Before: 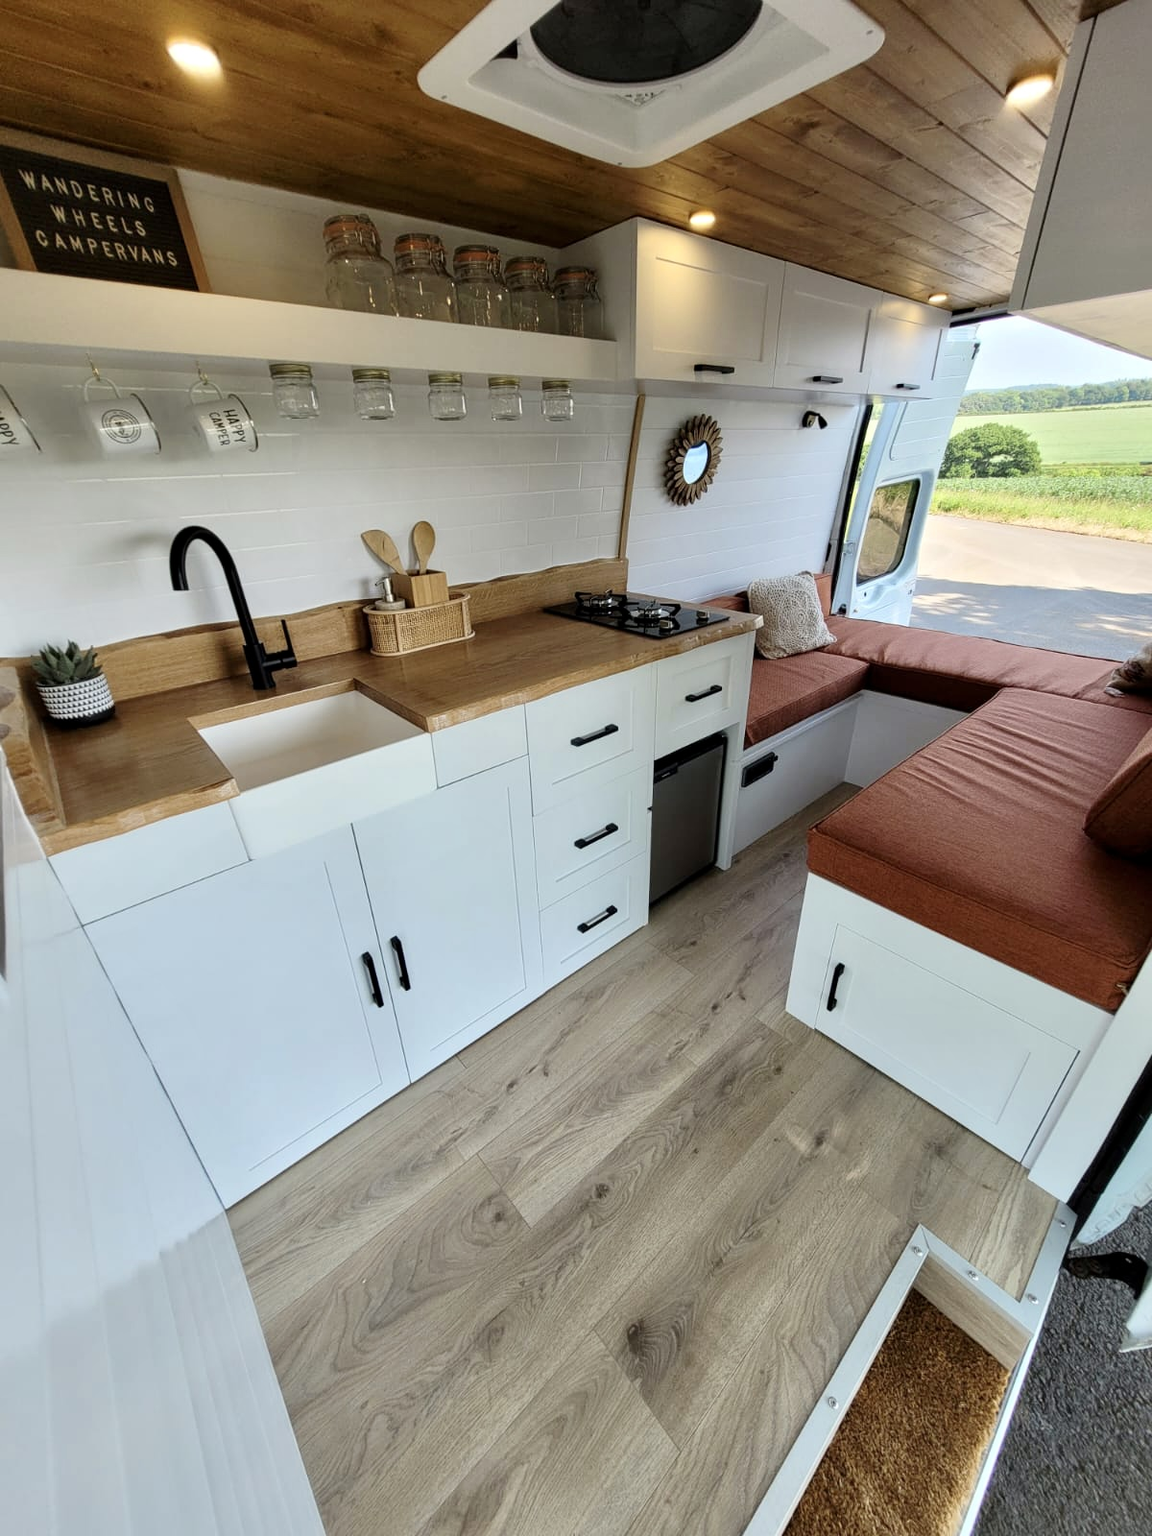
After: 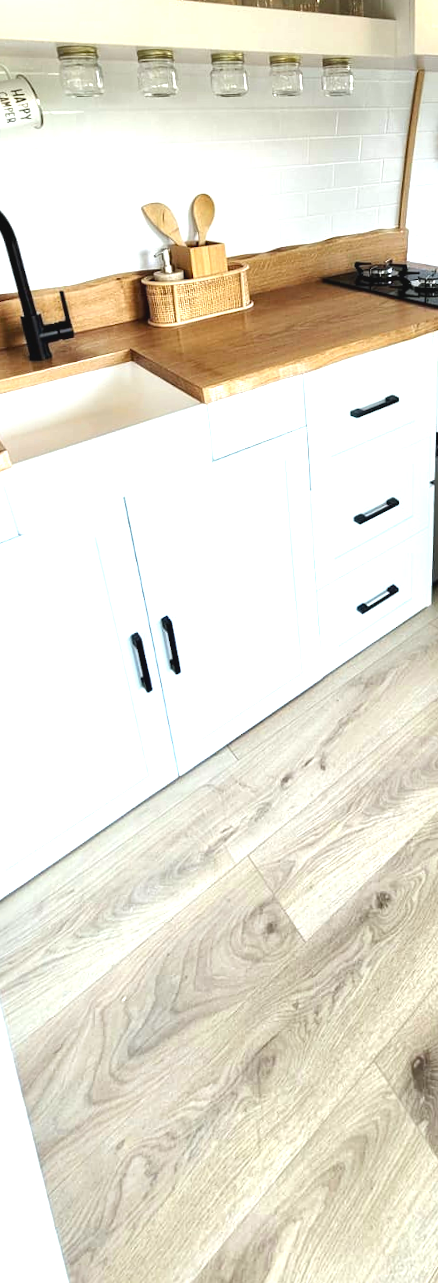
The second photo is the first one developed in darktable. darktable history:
crop and rotate: left 21.77%, top 18.528%, right 44.676%, bottom 2.997%
white balance: red 0.982, blue 1.018
exposure: black level correction -0.002, exposure 1.35 EV, compensate highlight preservation false
rotate and perspective: rotation 0.128°, lens shift (vertical) -0.181, lens shift (horizontal) -0.044, shear 0.001, automatic cropping off
